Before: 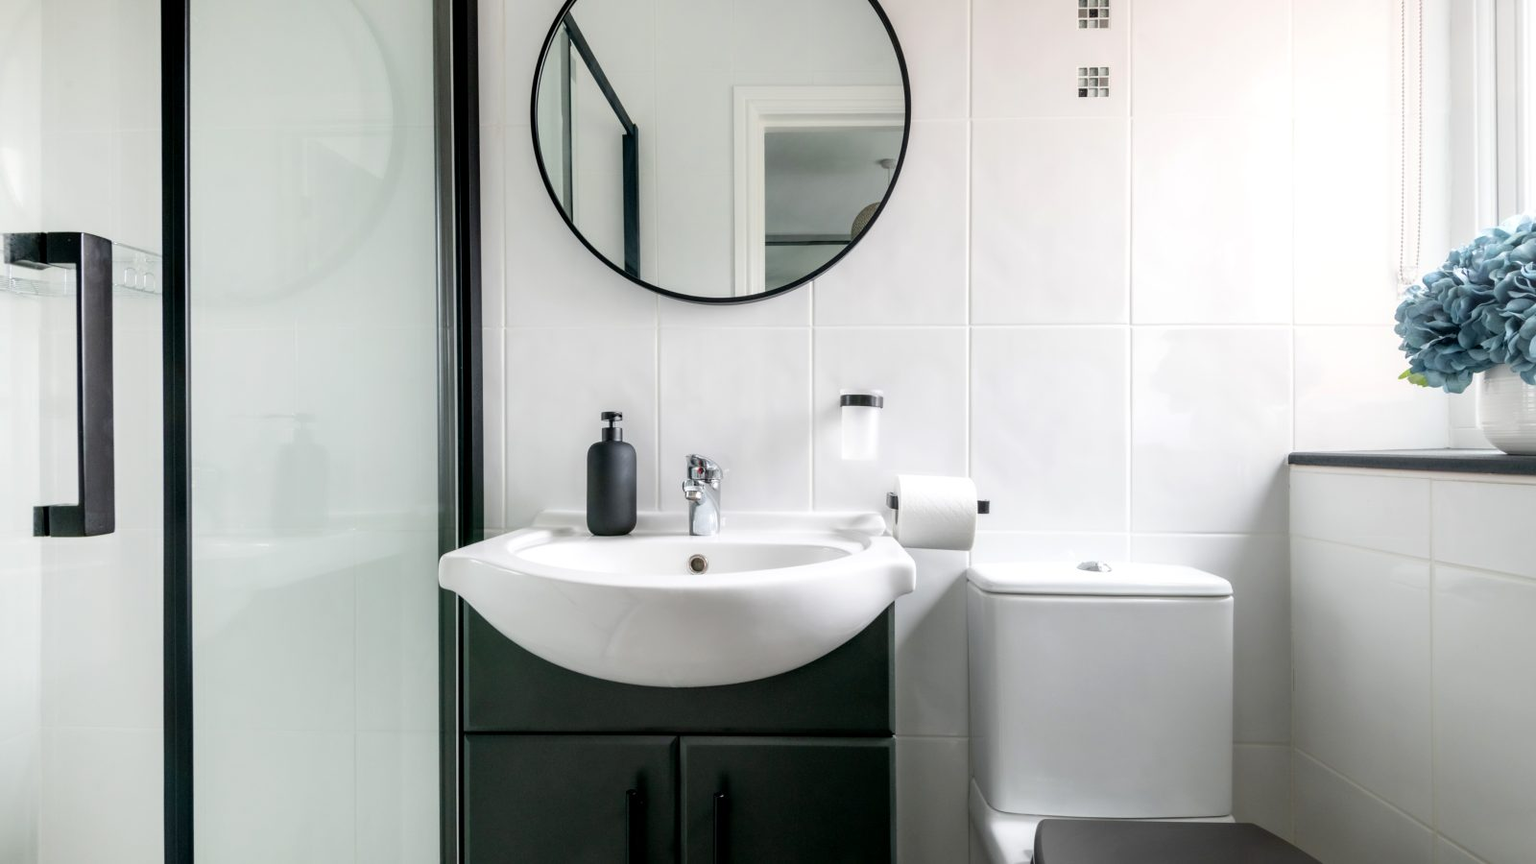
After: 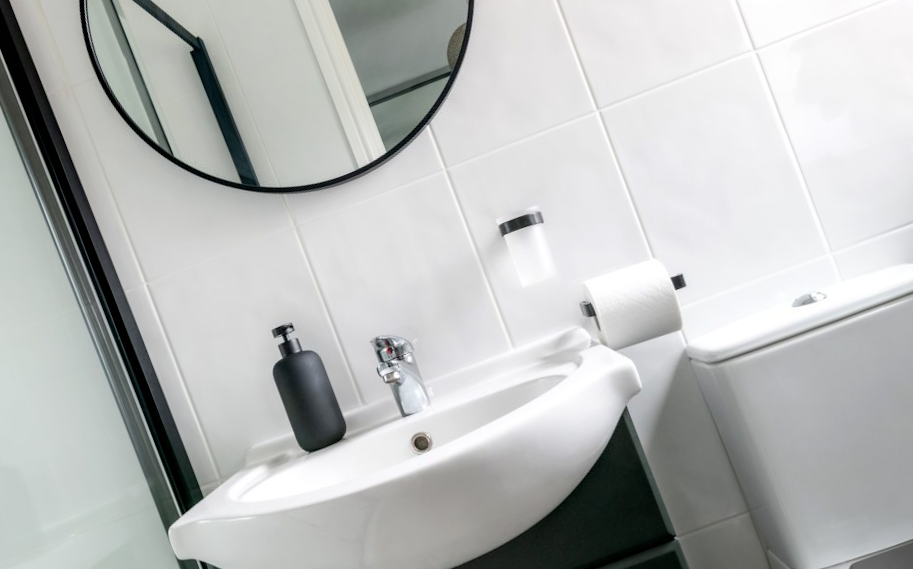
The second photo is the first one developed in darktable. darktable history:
crop and rotate: angle 20.7°, left 6.919%, right 3.818%, bottom 1.063%
